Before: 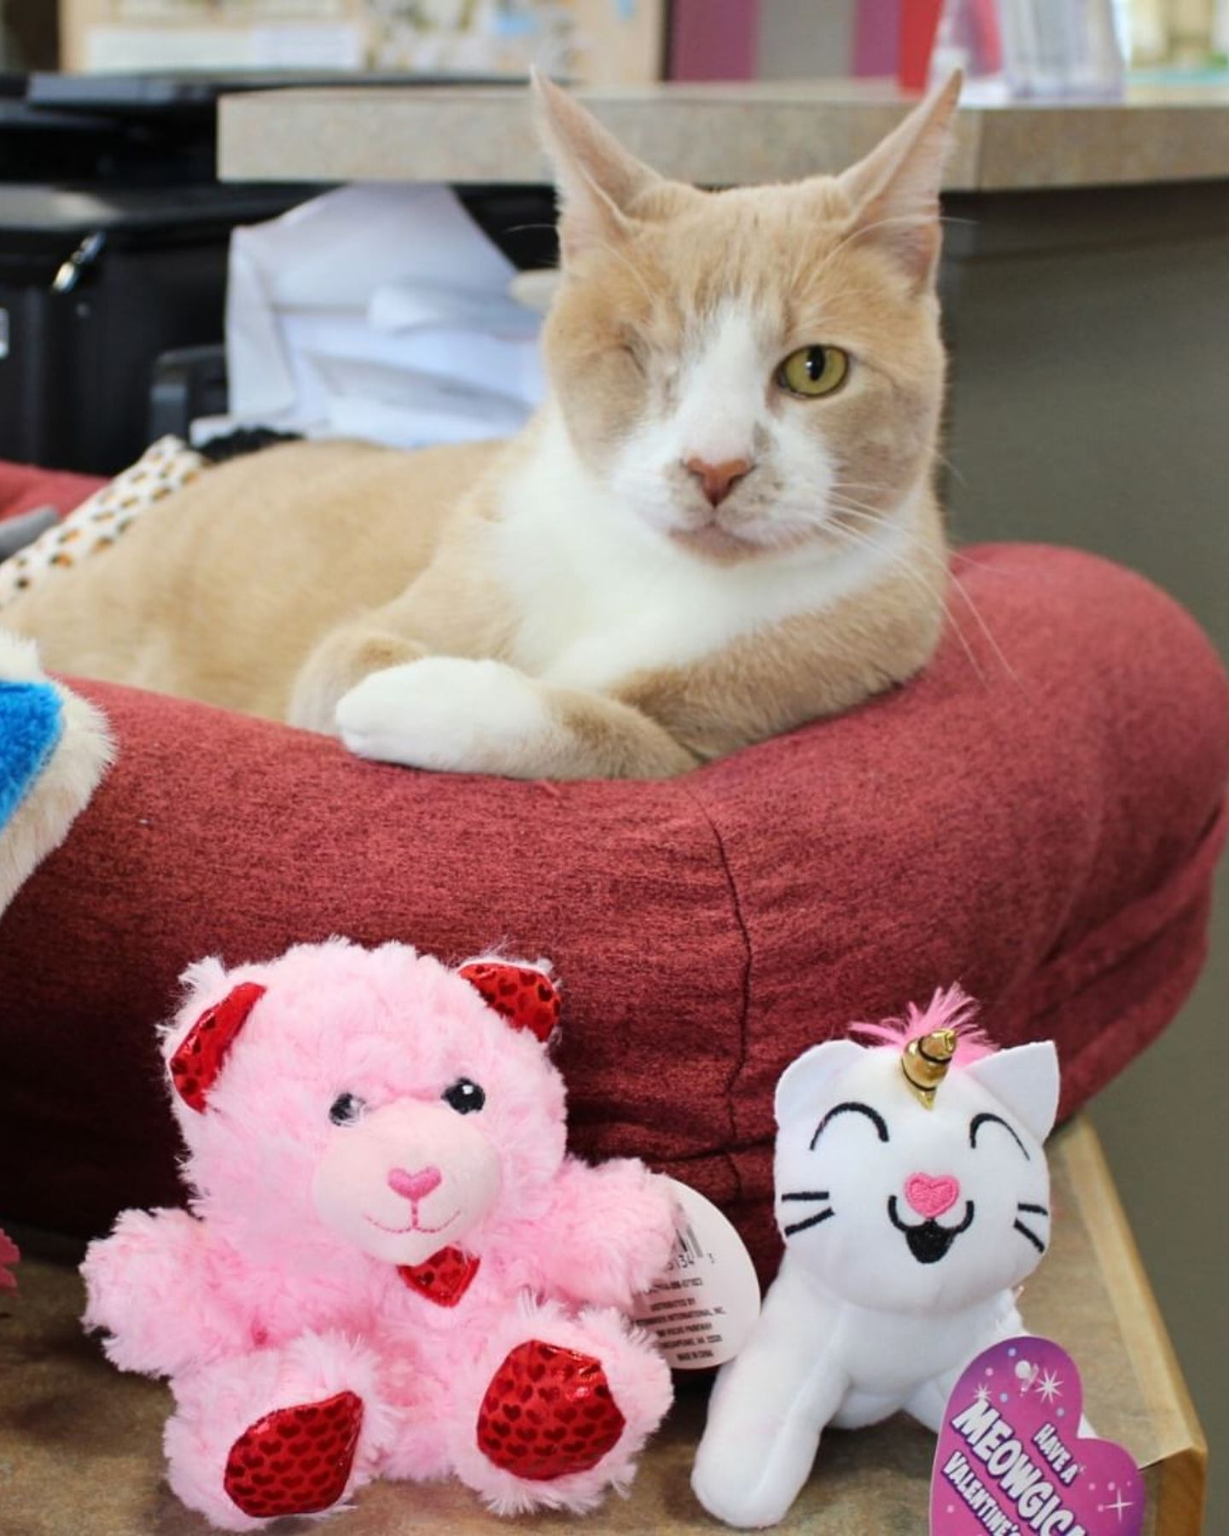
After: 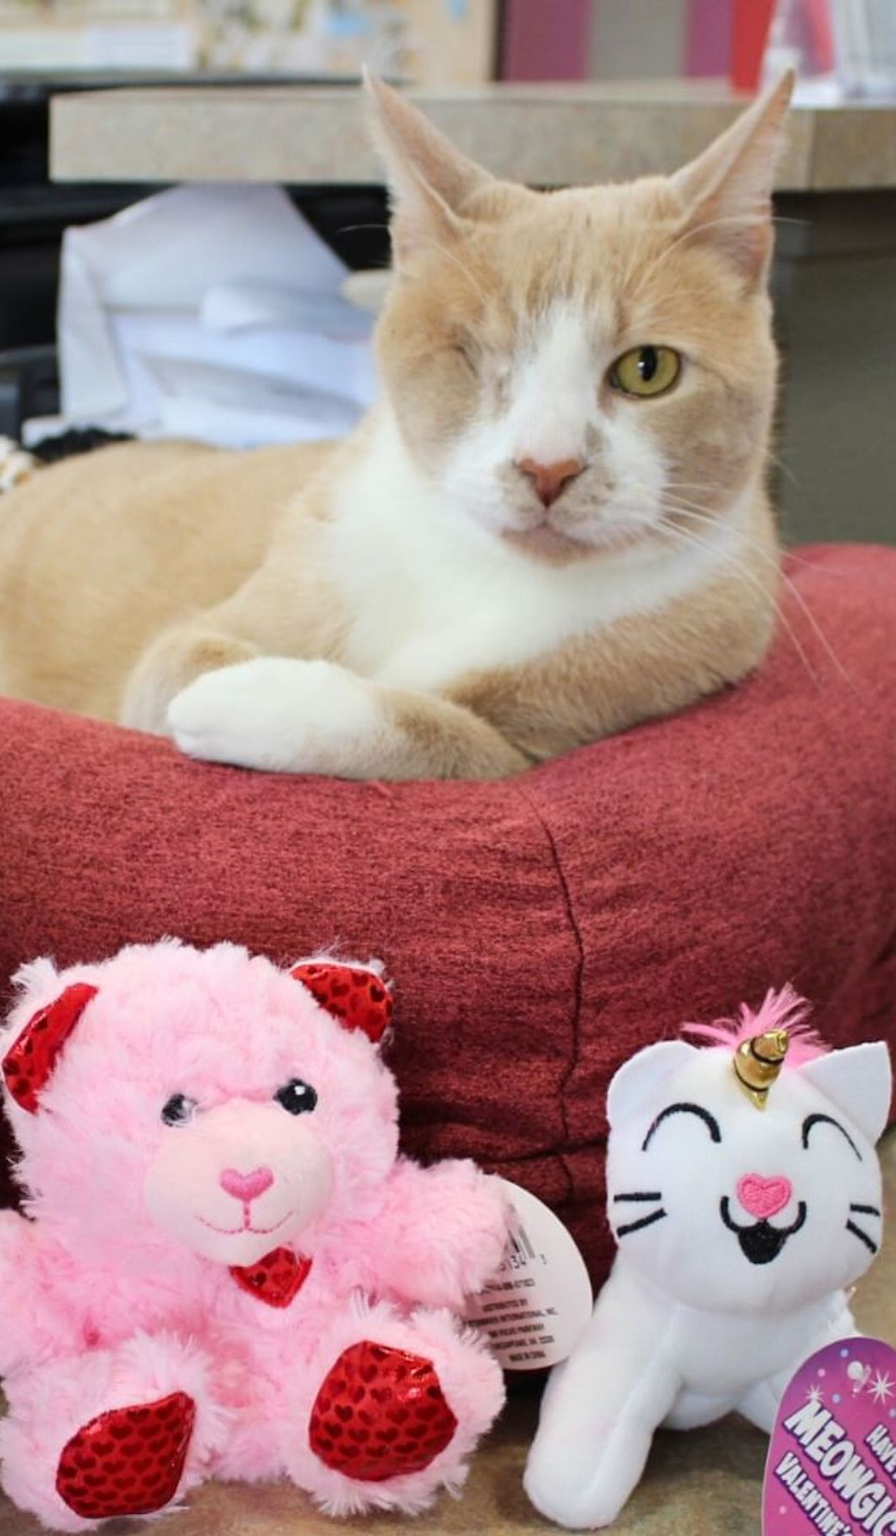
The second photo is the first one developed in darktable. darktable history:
crop: left 13.681%, top 0%, right 13.352%
